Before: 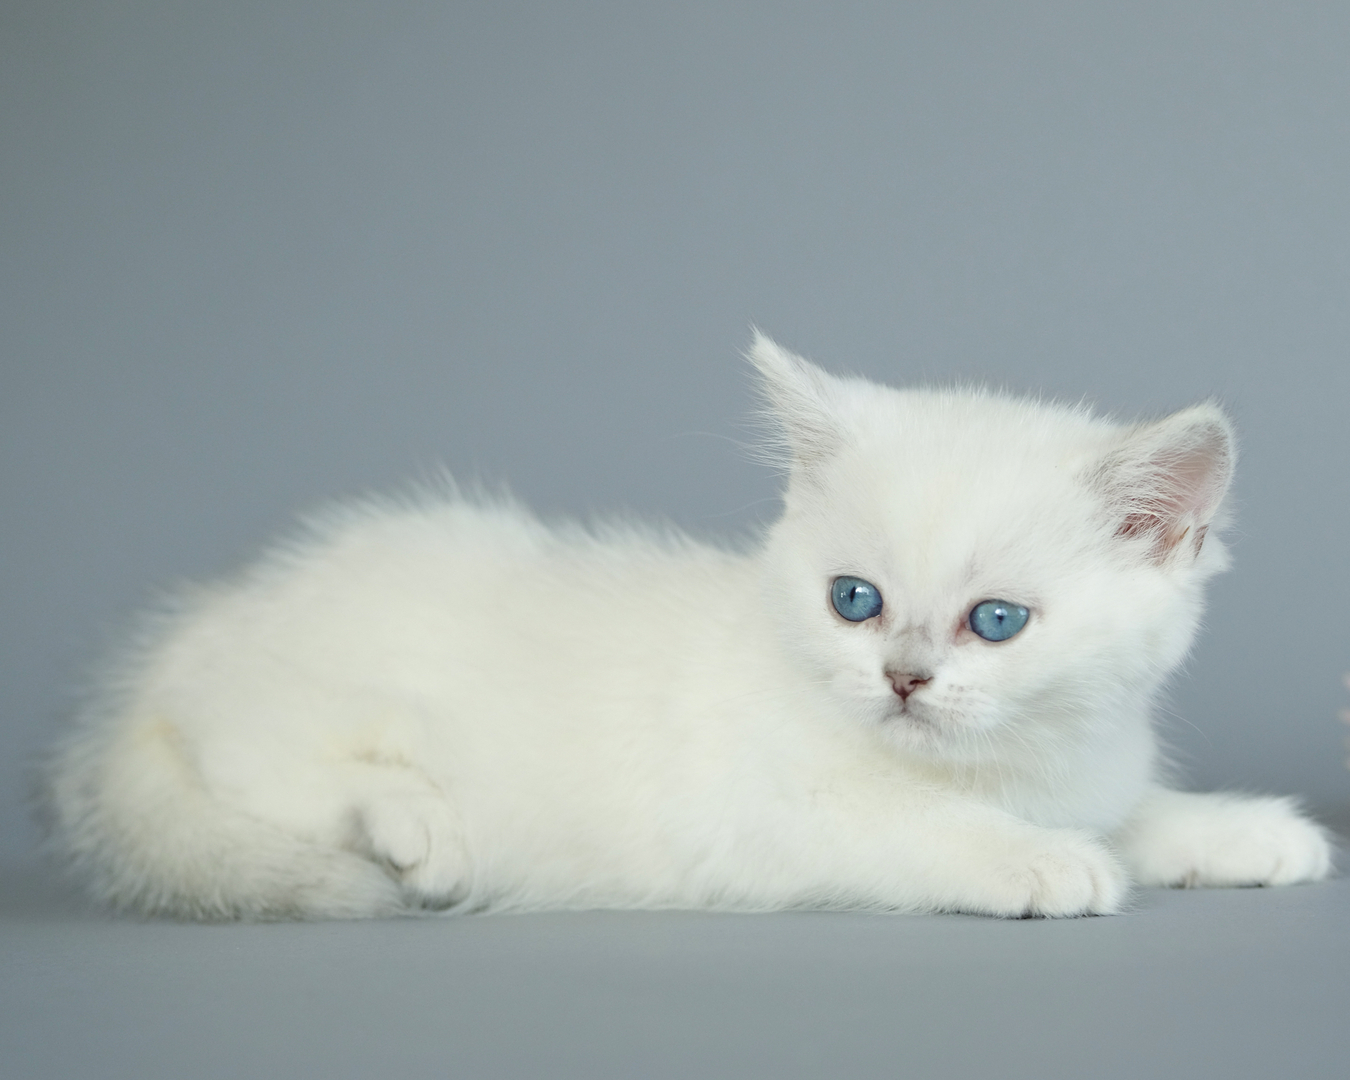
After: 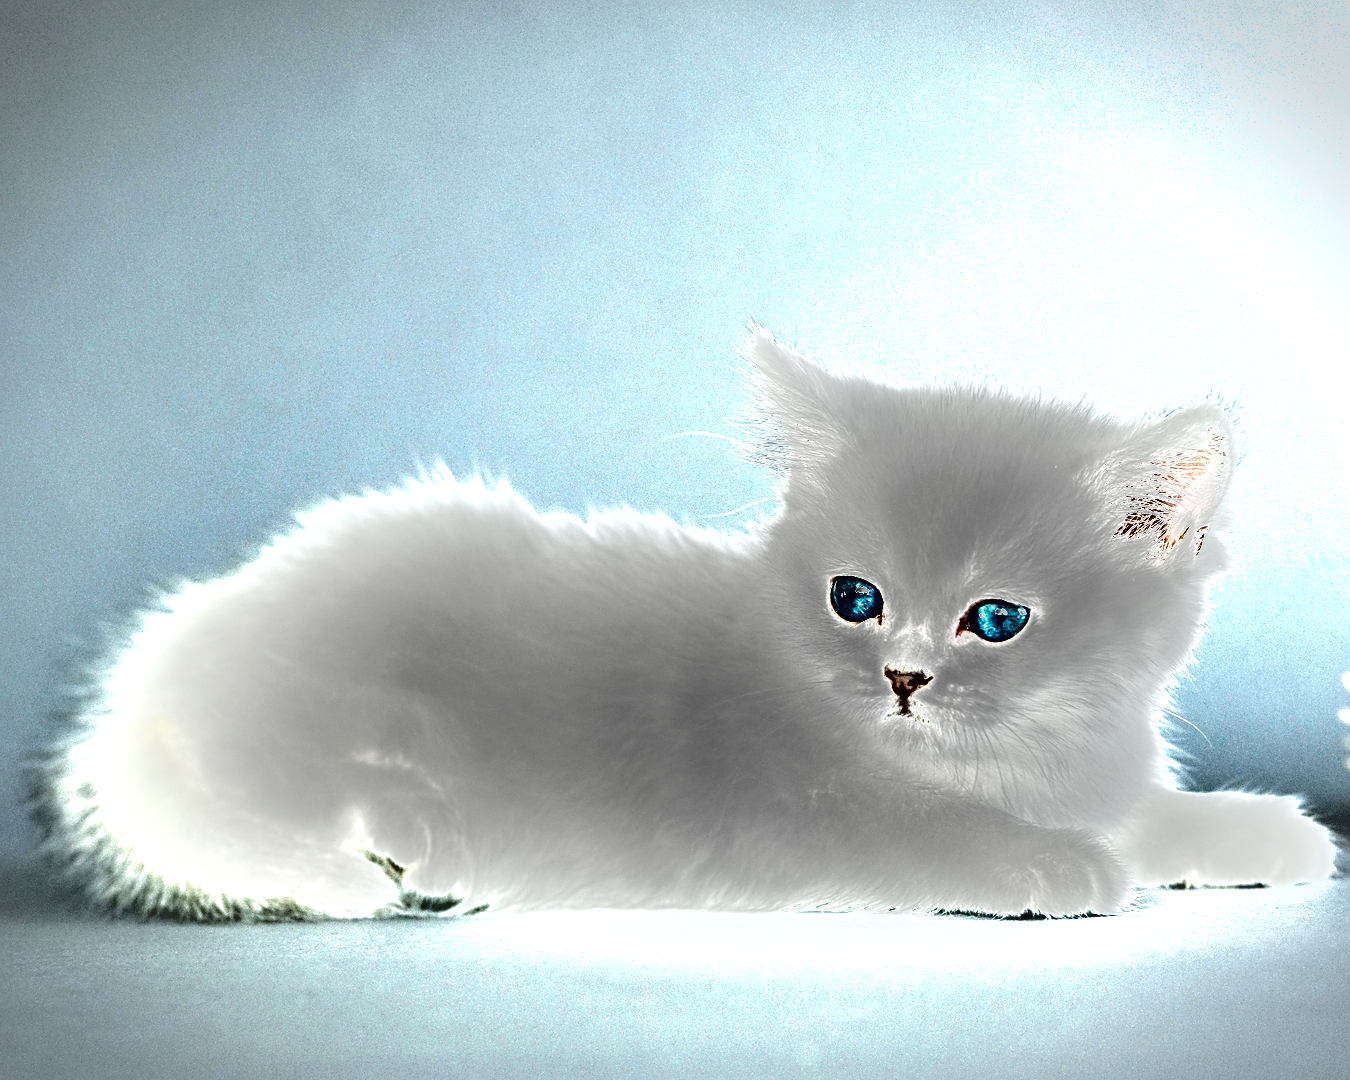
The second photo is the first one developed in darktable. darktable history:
exposure: black level correction 0, exposure 1.741 EV, compensate exposure bias true, compensate highlight preservation false
shadows and highlights: white point adjustment -3.64, highlights -63.34, highlights color adjustment 42%, soften with gaussian
sharpen: on, module defaults
local contrast: highlights 99%, shadows 86%, detail 160%, midtone range 0.2
vignetting: fall-off start 100%, brightness -0.406, saturation -0.3, width/height ratio 1.324, dithering 8-bit output, unbound false
